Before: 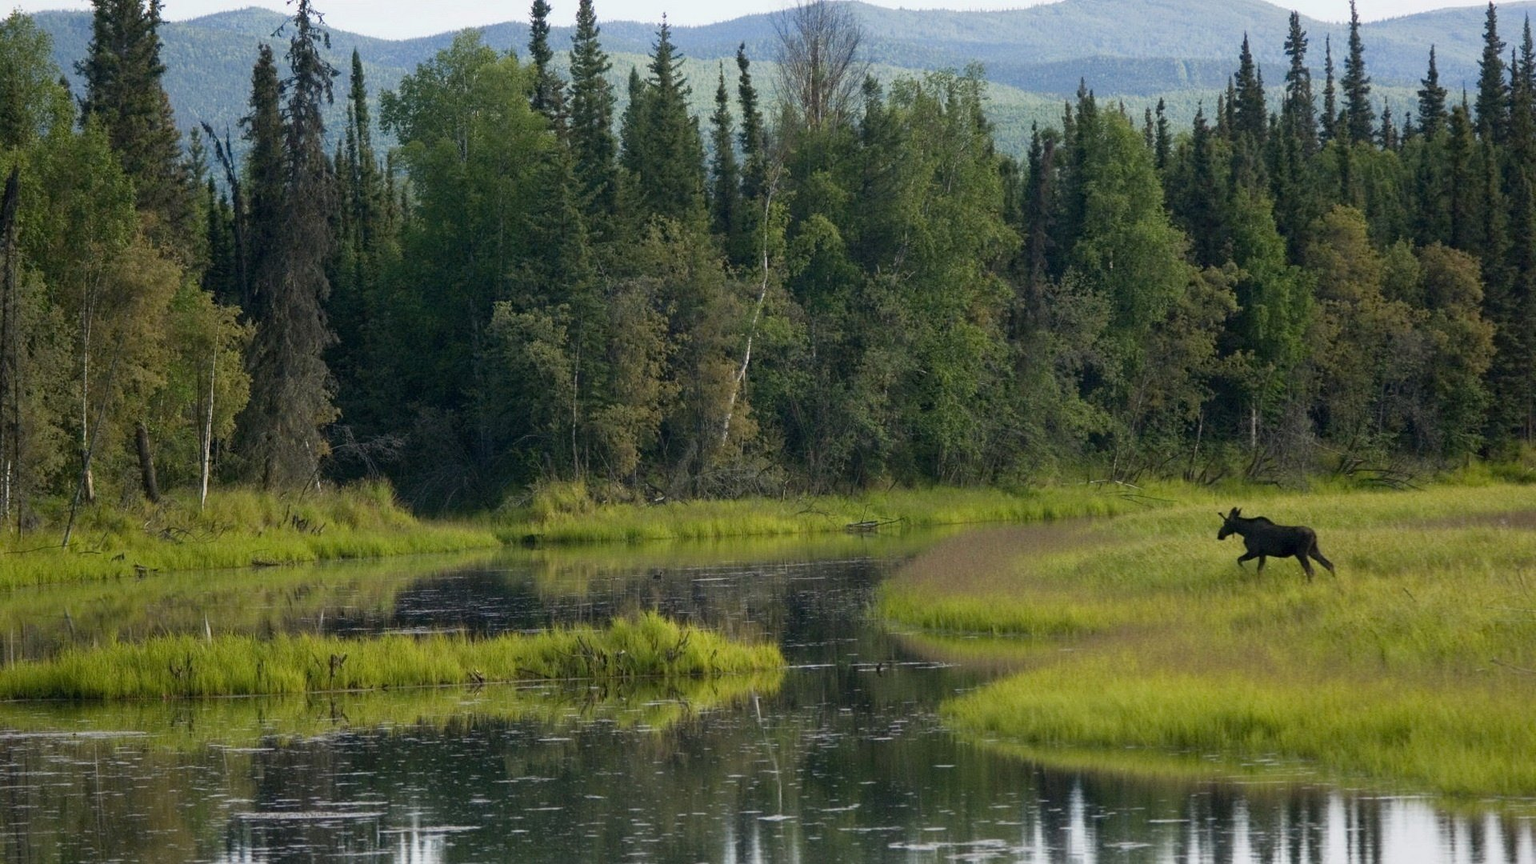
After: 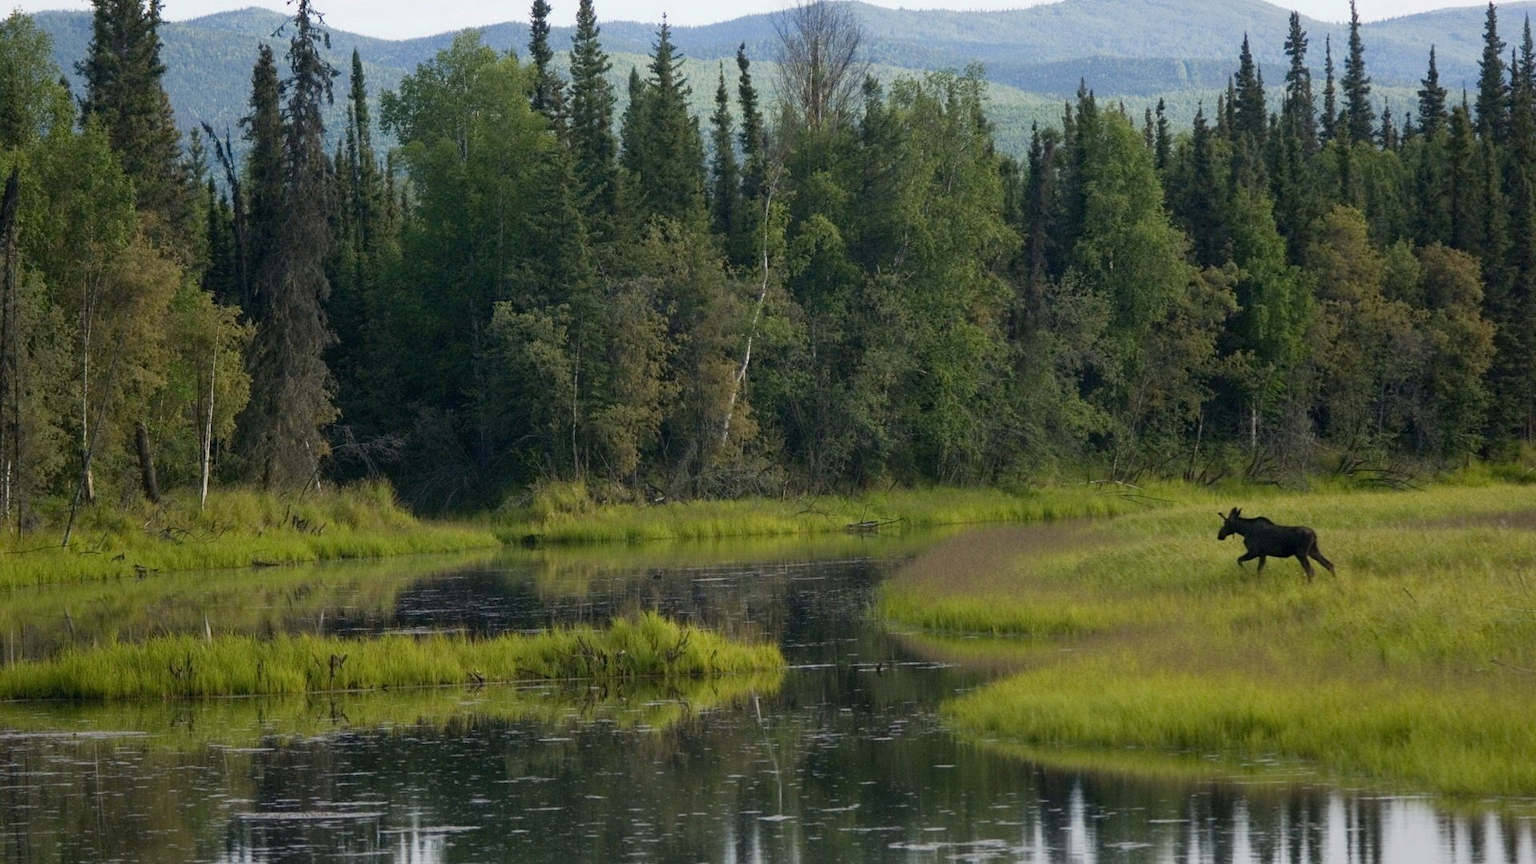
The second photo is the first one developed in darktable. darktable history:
graduated density: rotation -180°, offset 24.95
